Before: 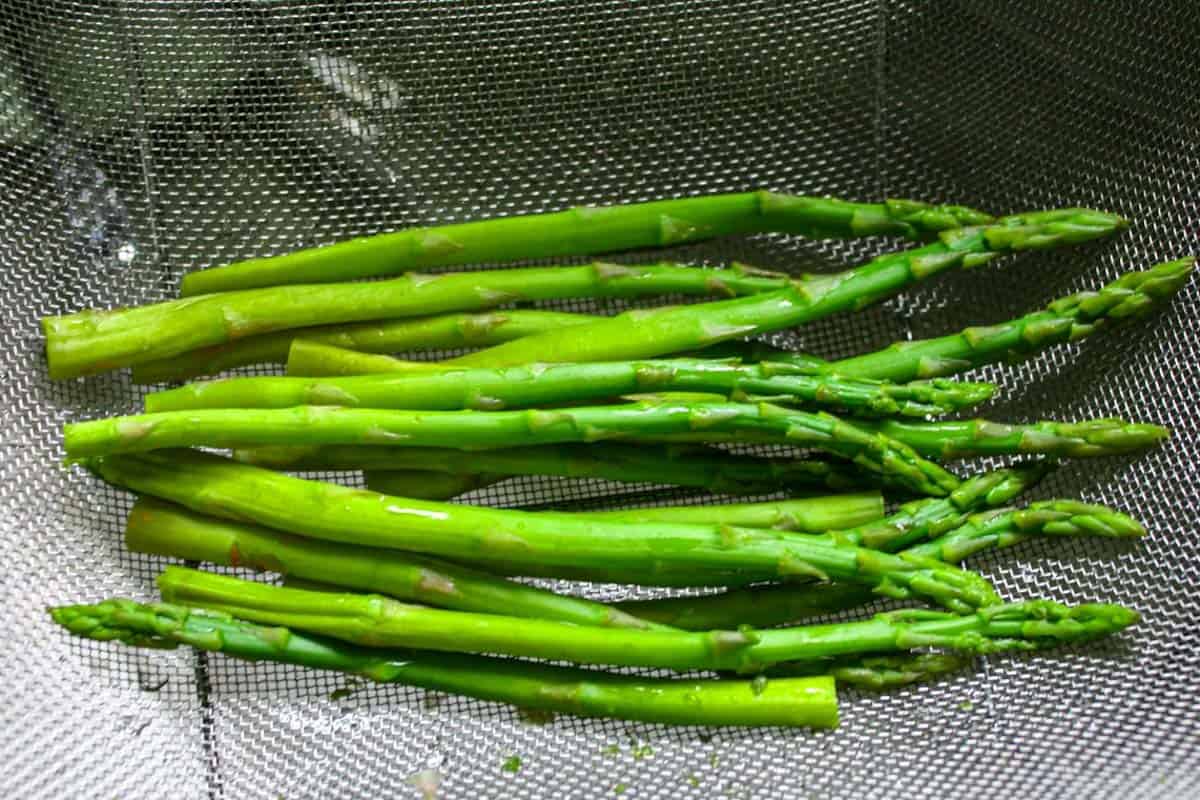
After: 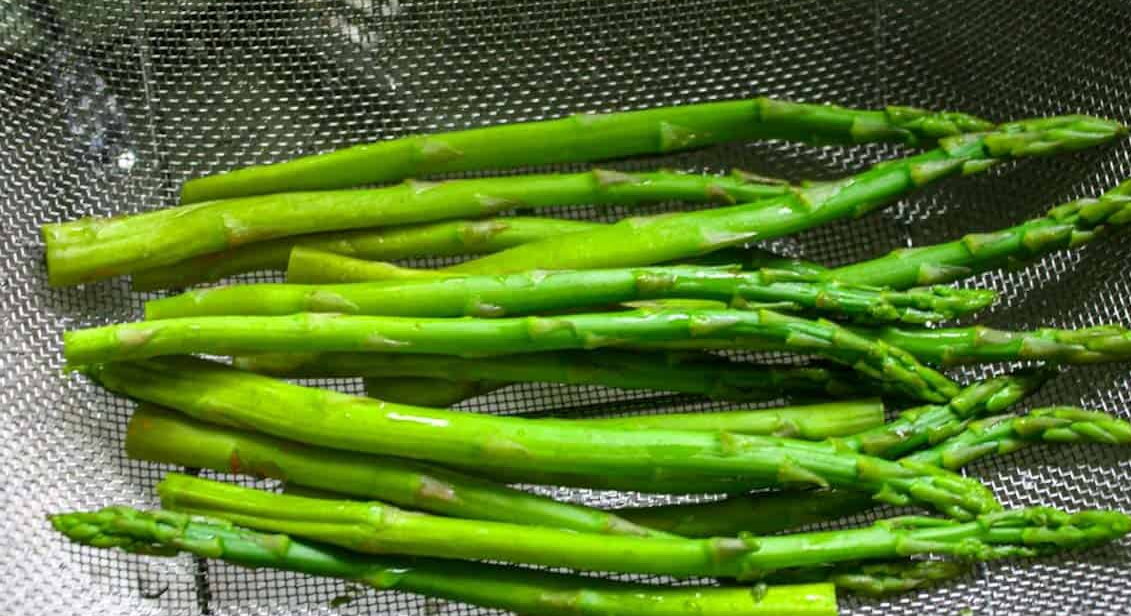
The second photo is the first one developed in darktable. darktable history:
crop and rotate: angle 0.03°, top 11.643%, right 5.651%, bottom 11.189%
exposure: compensate highlight preservation false
